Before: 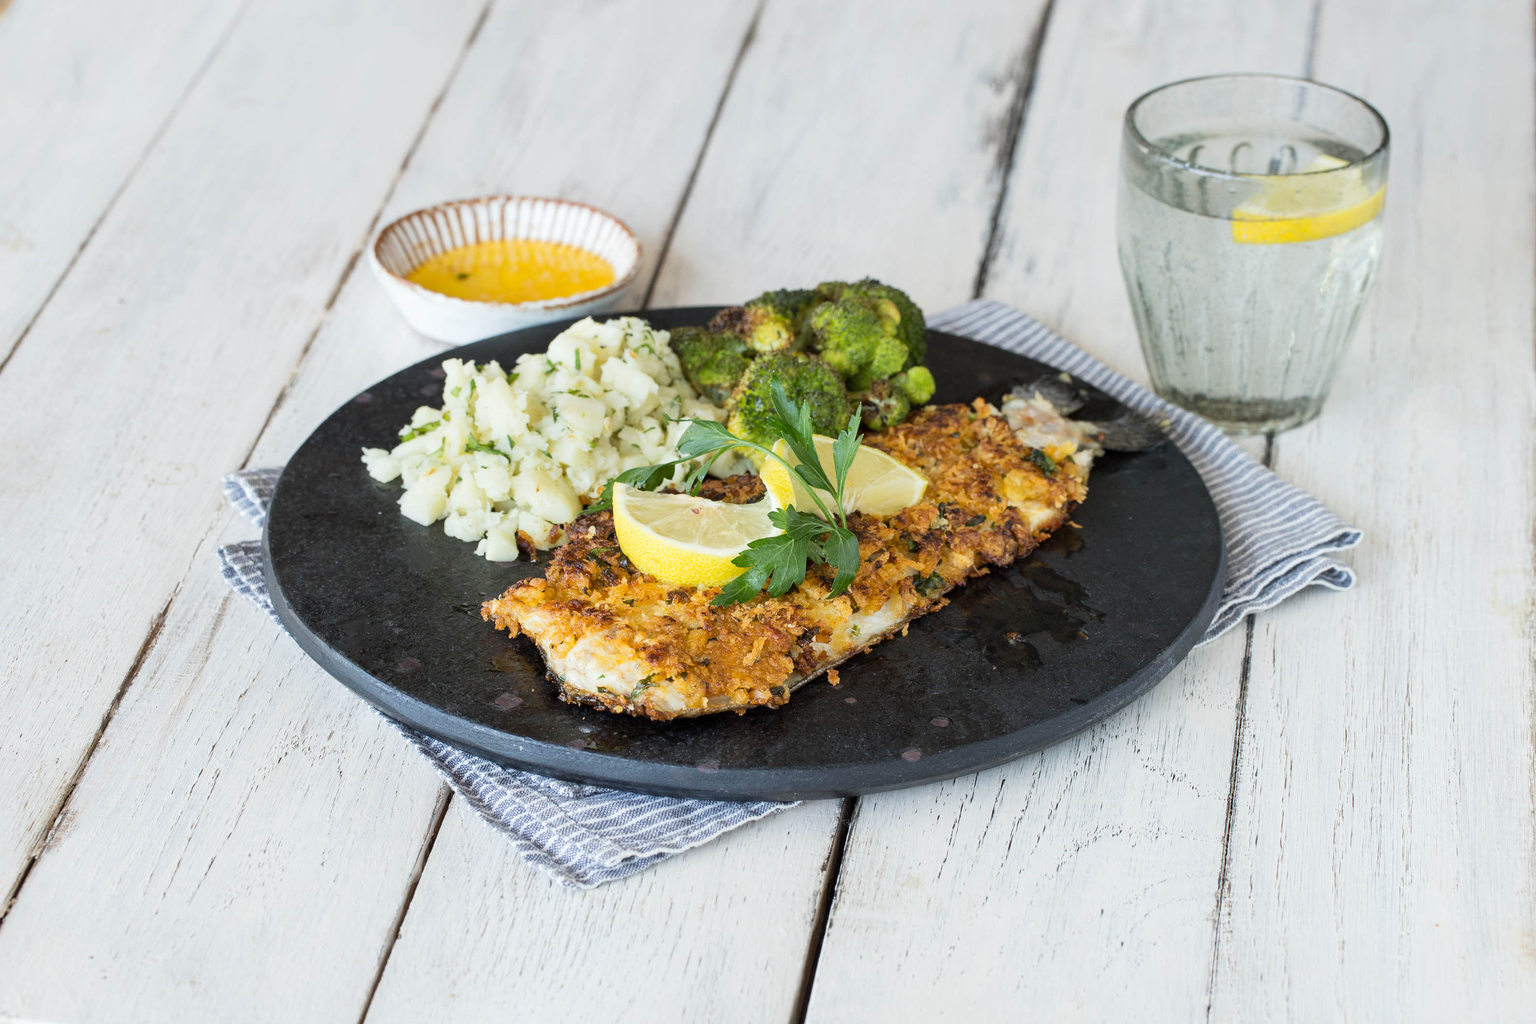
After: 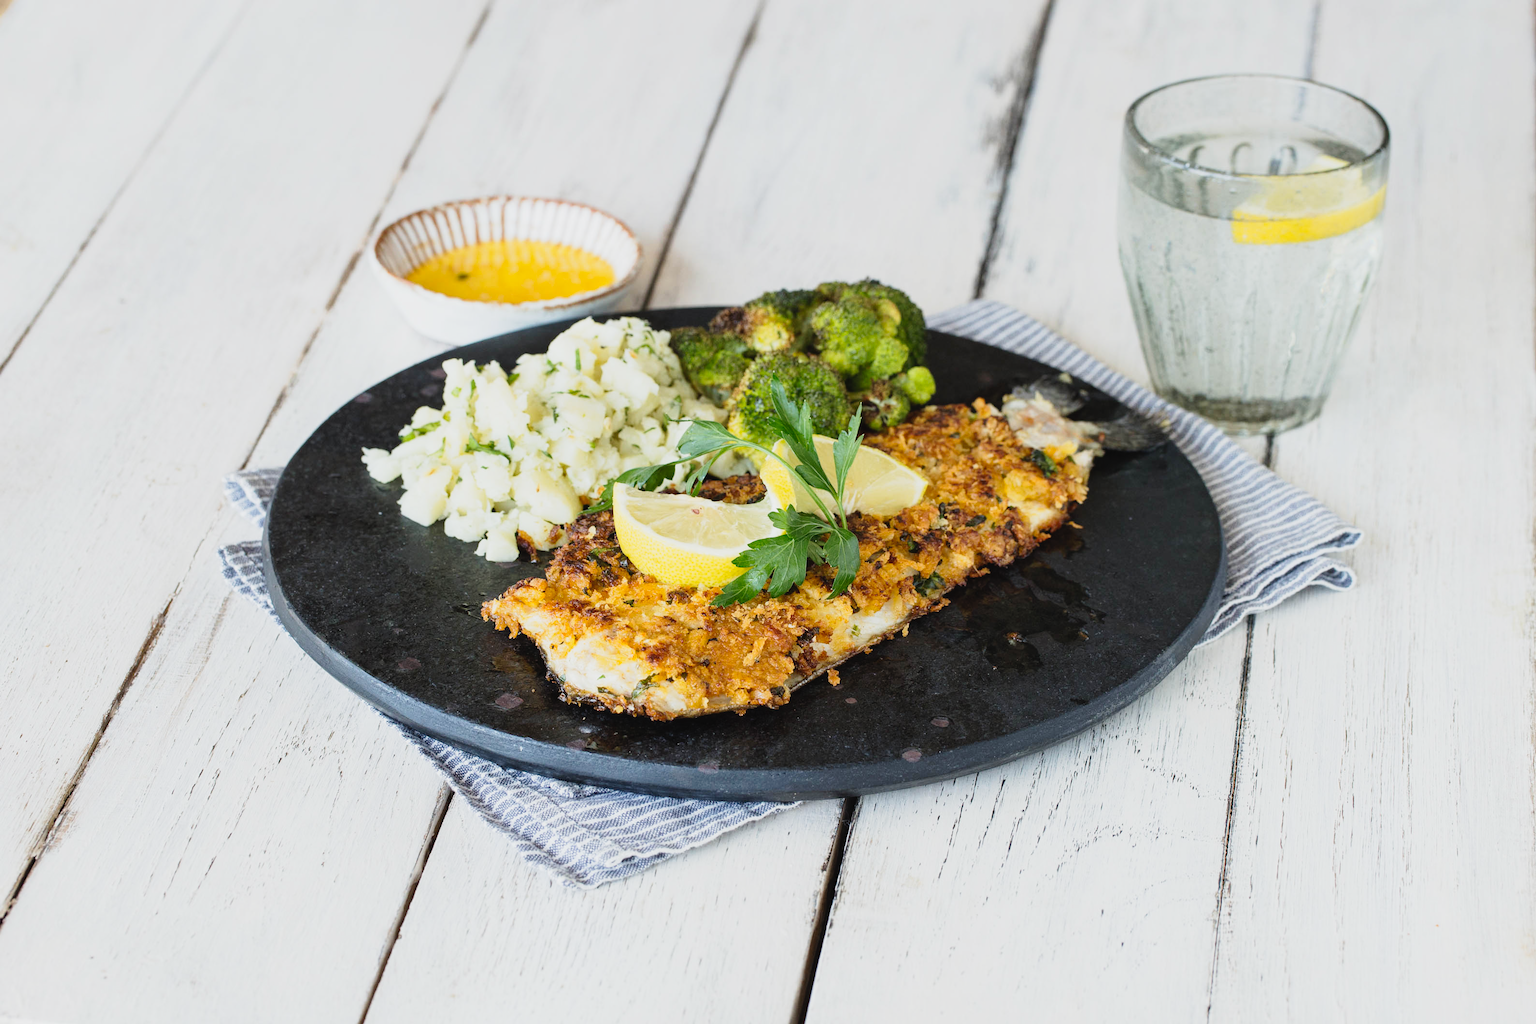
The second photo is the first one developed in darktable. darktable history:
tone curve: curves: ch0 [(0, 0.029) (0.099, 0.082) (0.264, 0.253) (0.447, 0.481) (0.678, 0.721) (0.828, 0.857) (0.992, 0.94)]; ch1 [(0, 0) (0.311, 0.266) (0.411, 0.374) (0.481, 0.458) (0.501, 0.499) (0.514, 0.512) (0.575, 0.577) (0.643, 0.648) (0.682, 0.674) (0.802, 0.812) (1, 1)]; ch2 [(0, 0) (0.259, 0.207) (0.323, 0.311) (0.376, 0.353) (0.463, 0.456) (0.498, 0.498) (0.524, 0.512) (0.574, 0.582) (0.648, 0.653) (0.768, 0.728) (1, 1)], preserve colors none
